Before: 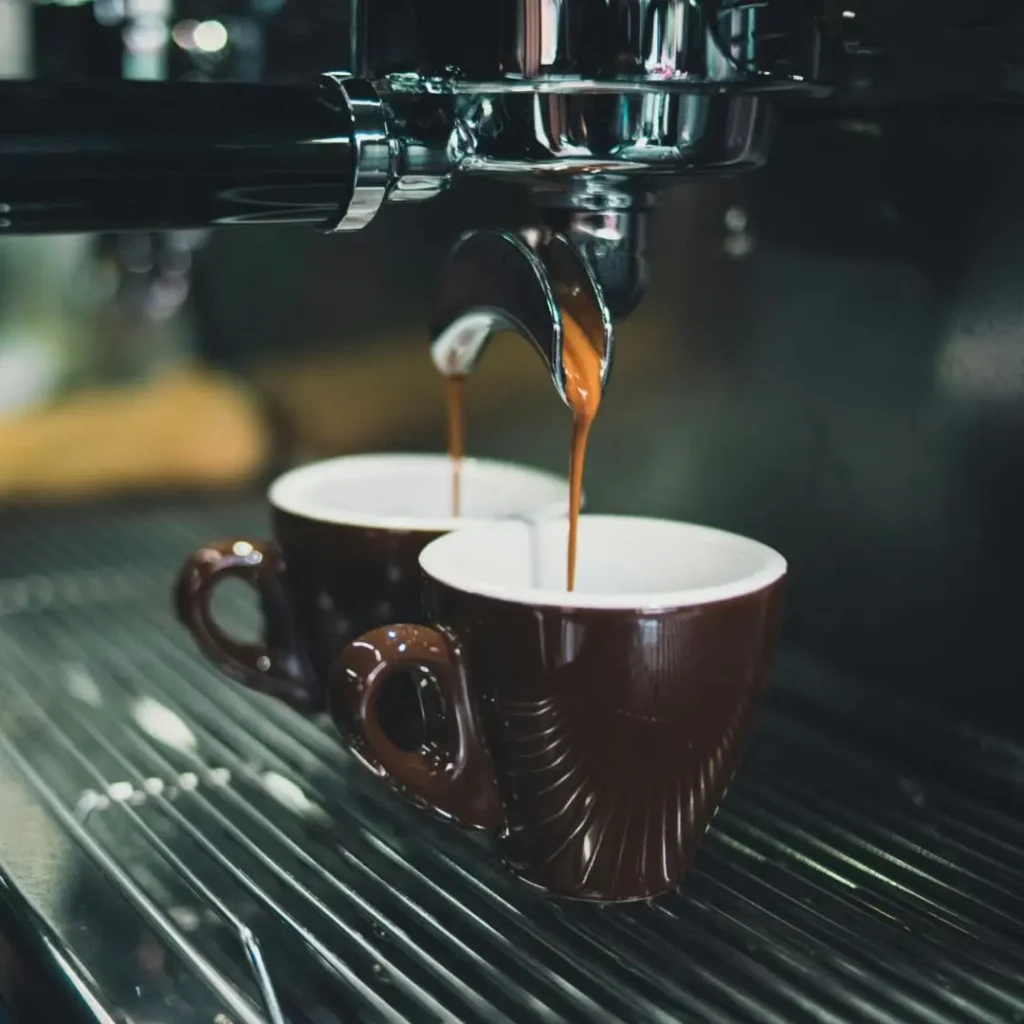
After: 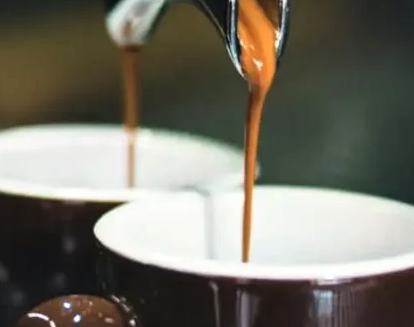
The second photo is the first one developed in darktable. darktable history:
crop: left 31.751%, top 32.172%, right 27.8%, bottom 35.83%
color balance: contrast 10%
local contrast: mode bilateral grid, contrast 100, coarseness 100, detail 165%, midtone range 0.2
